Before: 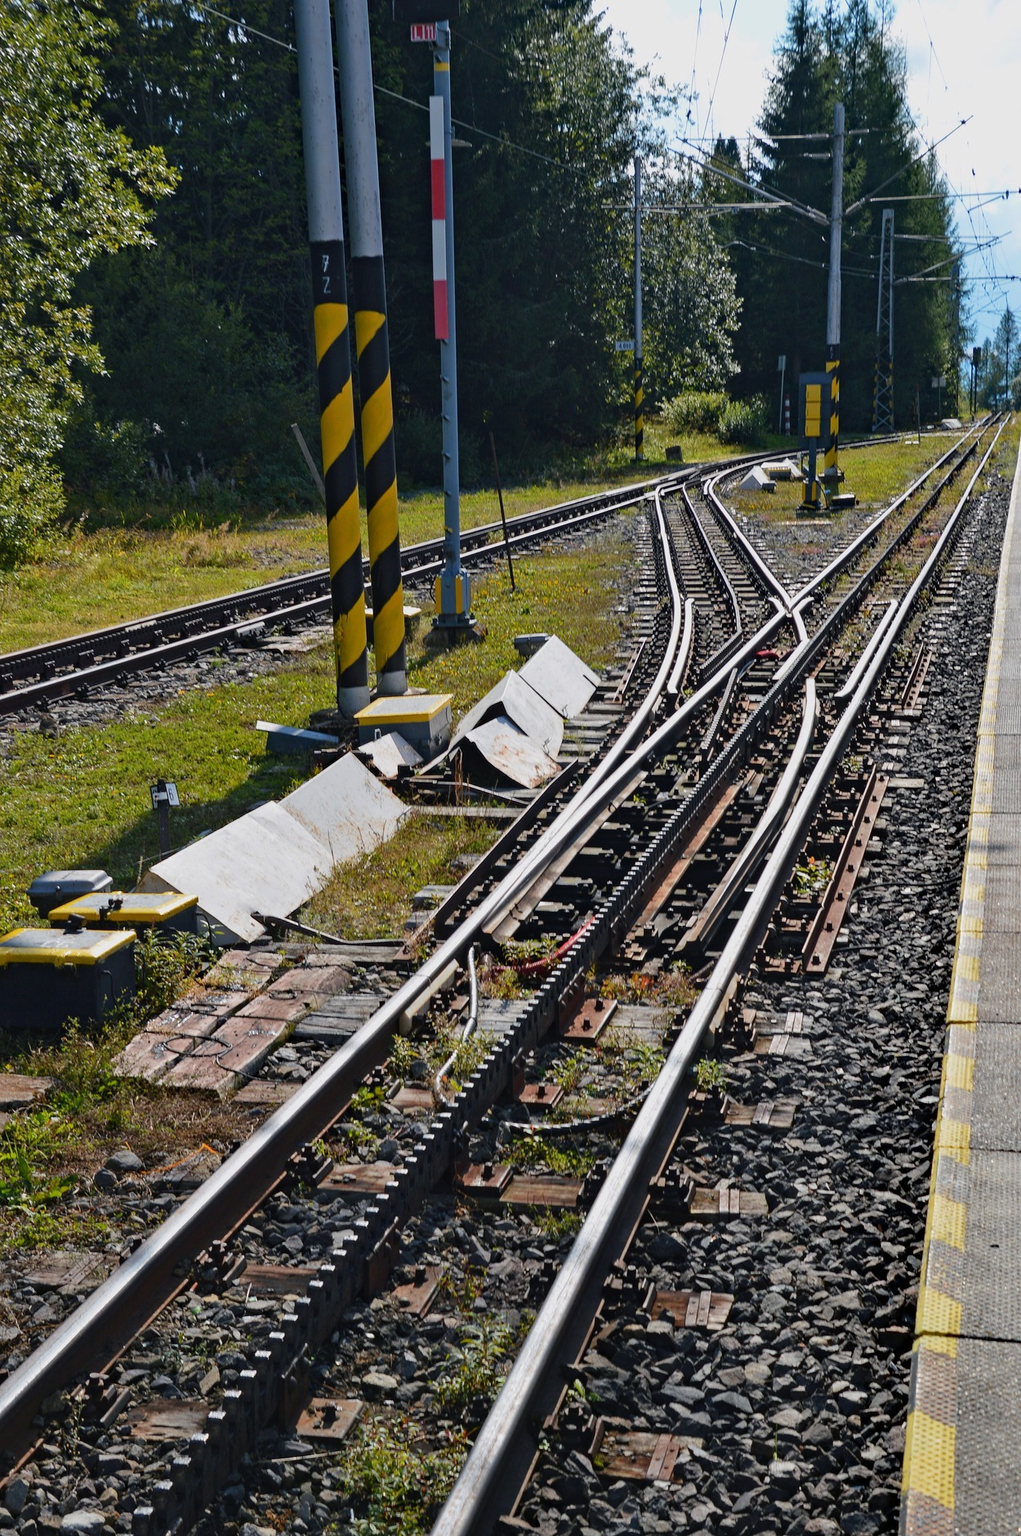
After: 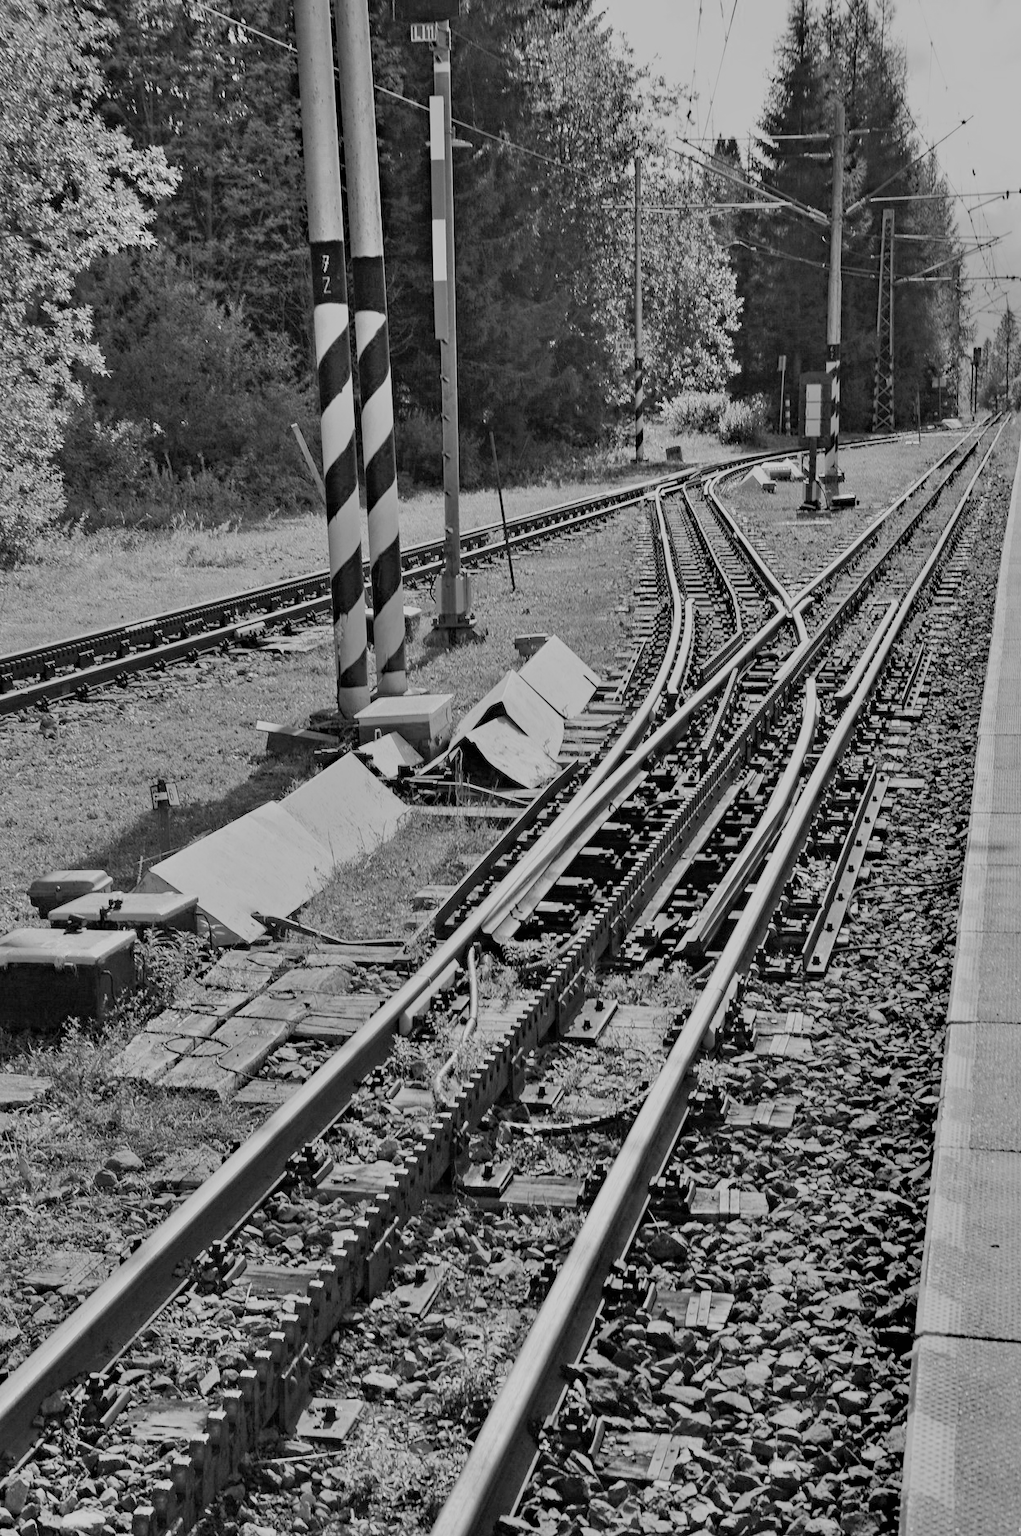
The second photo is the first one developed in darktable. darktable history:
shadows and highlights: radius 110.86, shadows 51.09, white point adjustment 9.16, highlights -4.17, highlights color adjustment 32.2%, soften with gaussian
monochrome: a -35.87, b 49.73, size 1.7
filmic rgb: black relative exposure -16 EV, white relative exposure 8 EV, threshold 3 EV, hardness 4.17, latitude 50%, contrast 0.5, color science v5 (2021), contrast in shadows safe, contrast in highlights safe, enable highlight reconstruction true
white balance: red 1.188, blue 1.11
color balance rgb: global offset › luminance -0.37%, perceptual saturation grading › highlights -17.77%, perceptual saturation grading › mid-tones 33.1%, perceptual saturation grading › shadows 50.52%, perceptual brilliance grading › highlights 20%, perceptual brilliance grading › mid-tones 20%, perceptual brilliance grading › shadows -20%, global vibrance 50%
